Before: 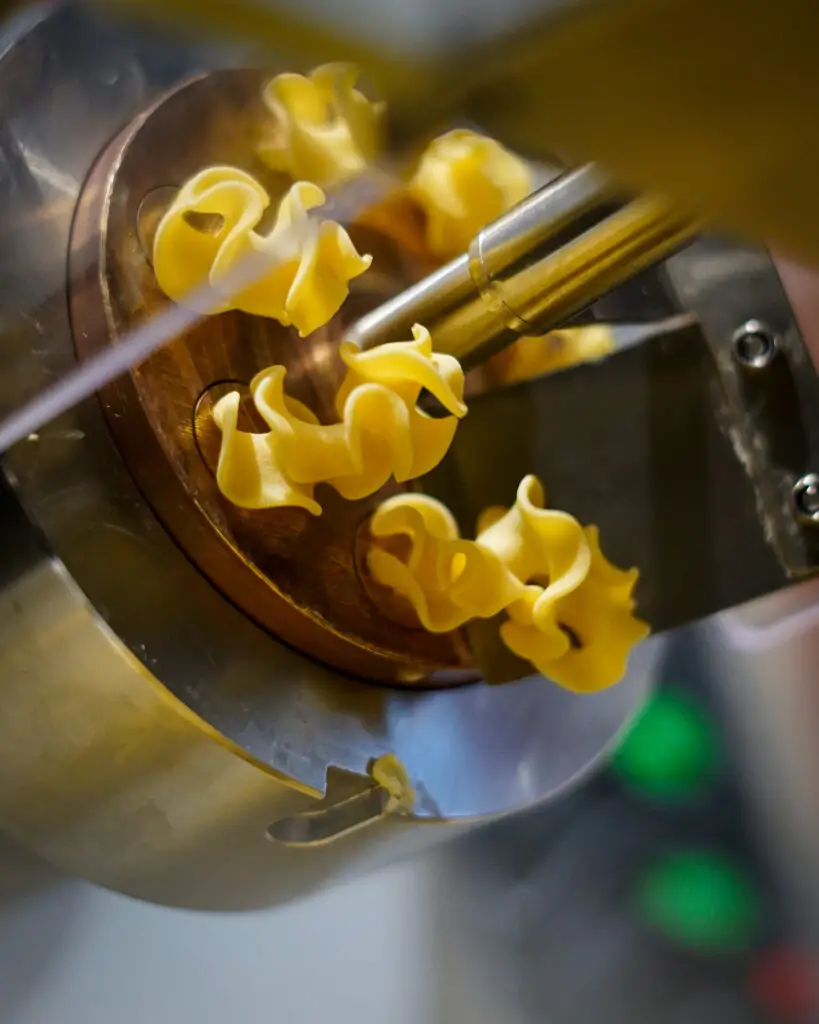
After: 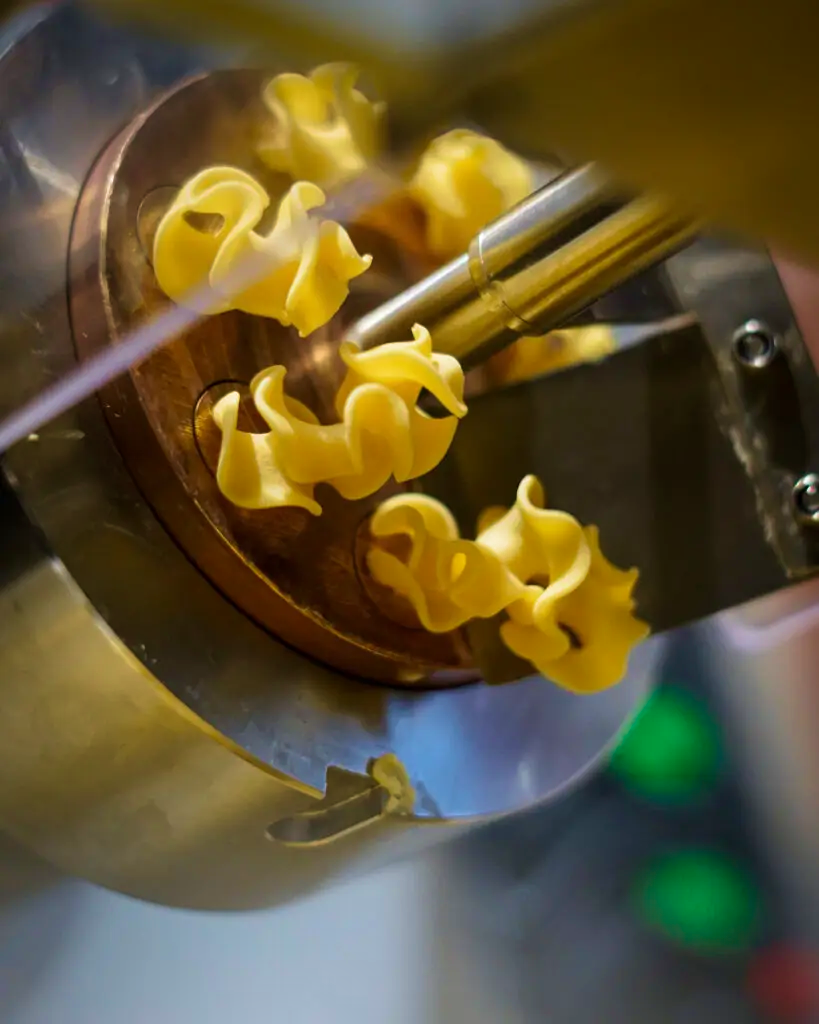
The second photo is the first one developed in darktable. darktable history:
velvia: strength 44.87%
shadows and highlights: shadows -21.63, highlights 99.07, soften with gaussian
